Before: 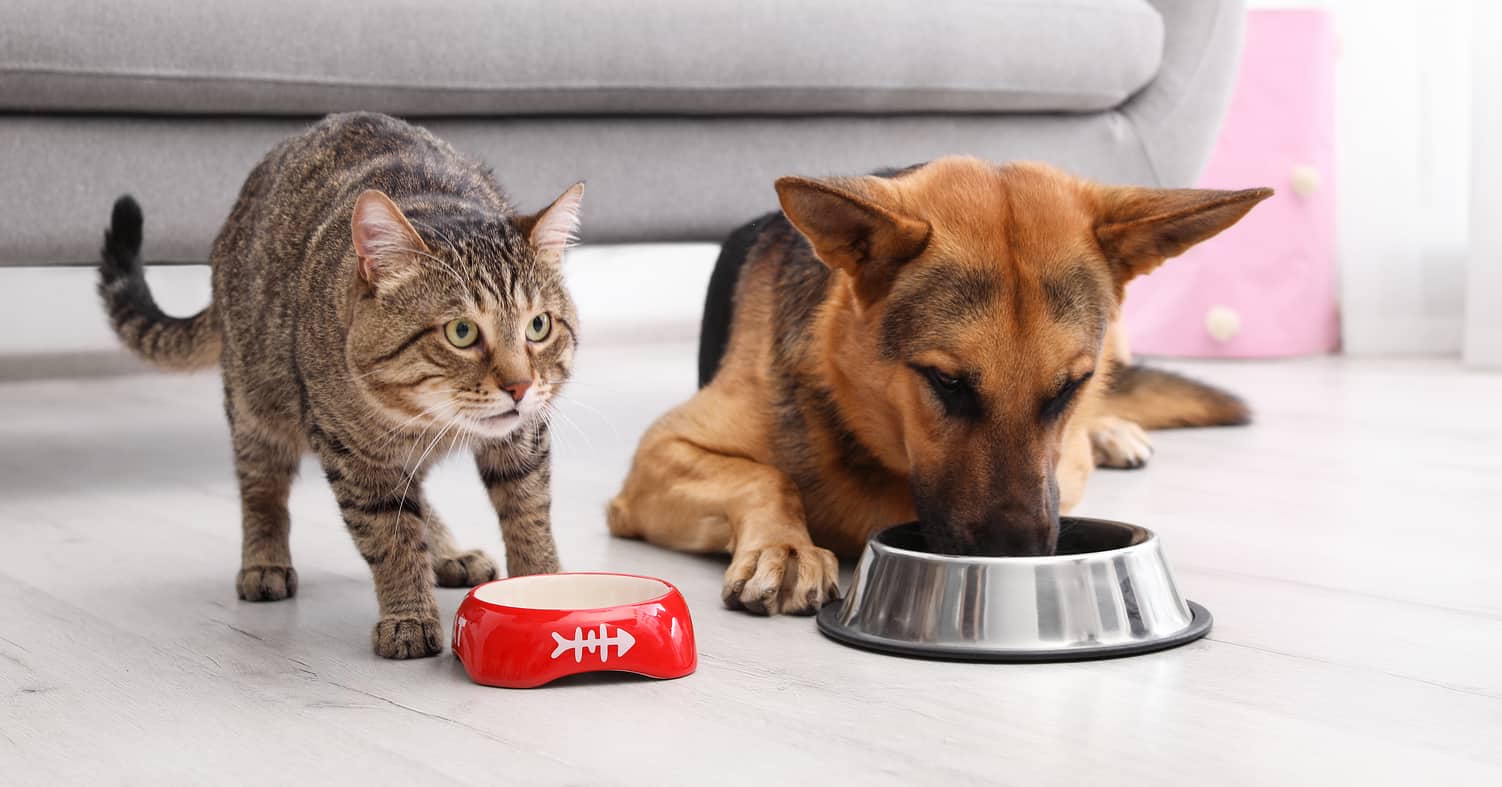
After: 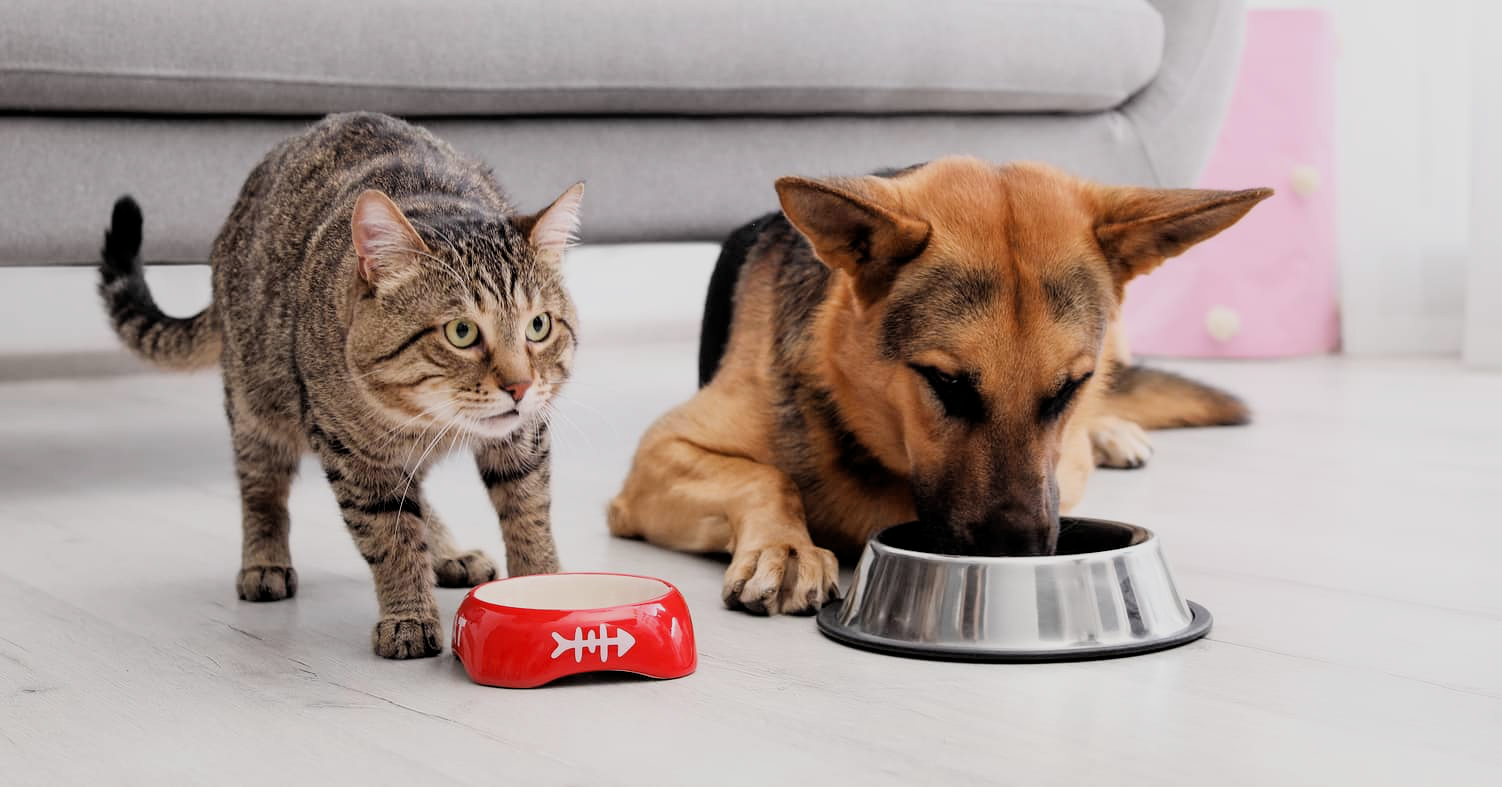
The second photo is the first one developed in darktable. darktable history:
exposure: compensate exposure bias true, compensate highlight preservation false
filmic rgb: black relative exposure -7.77 EV, white relative exposure 4.45 EV, threshold -0.288 EV, transition 3.19 EV, structure ↔ texture 99.52%, target black luminance 0%, hardness 3.76, latitude 50.71%, contrast 1.069, highlights saturation mix 9.78%, shadows ↔ highlights balance -0.277%, enable highlight reconstruction true
